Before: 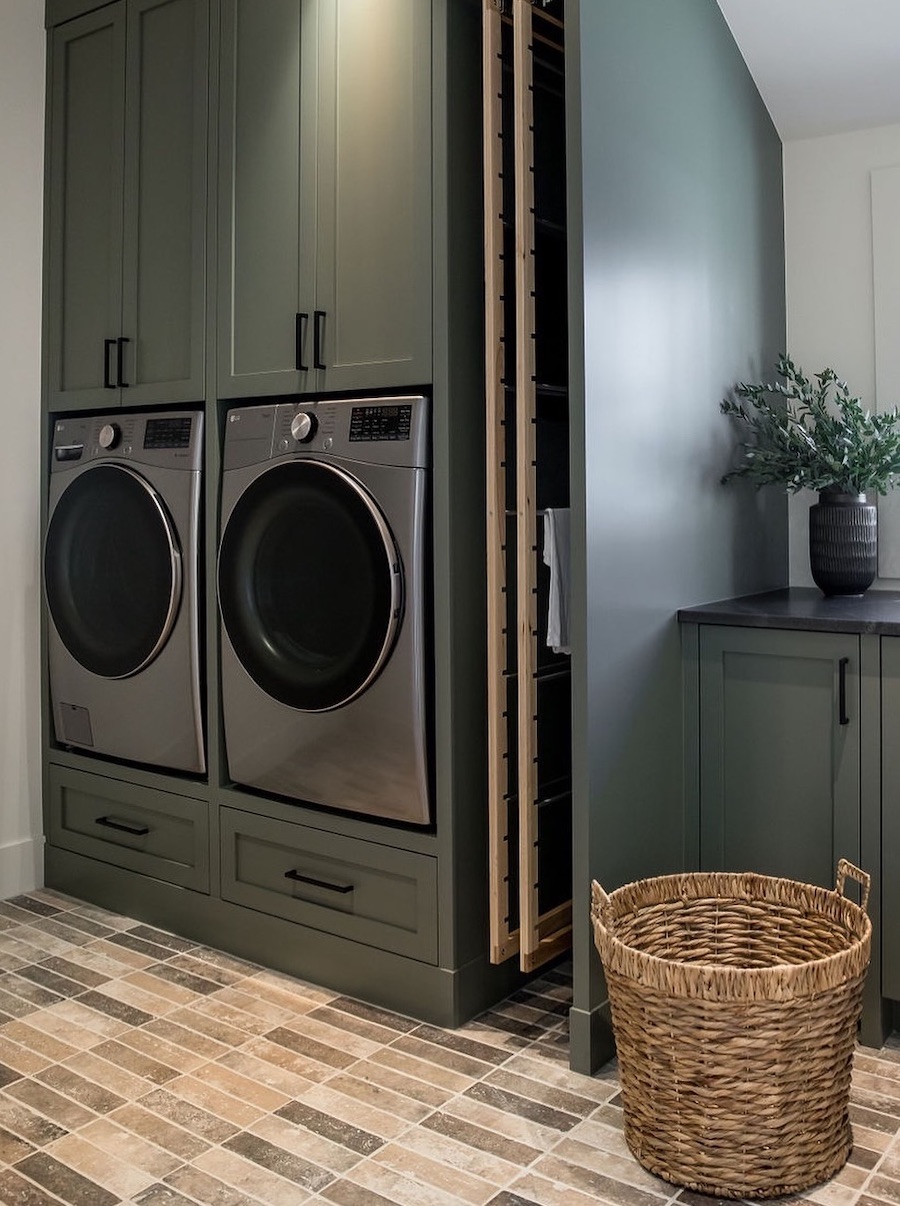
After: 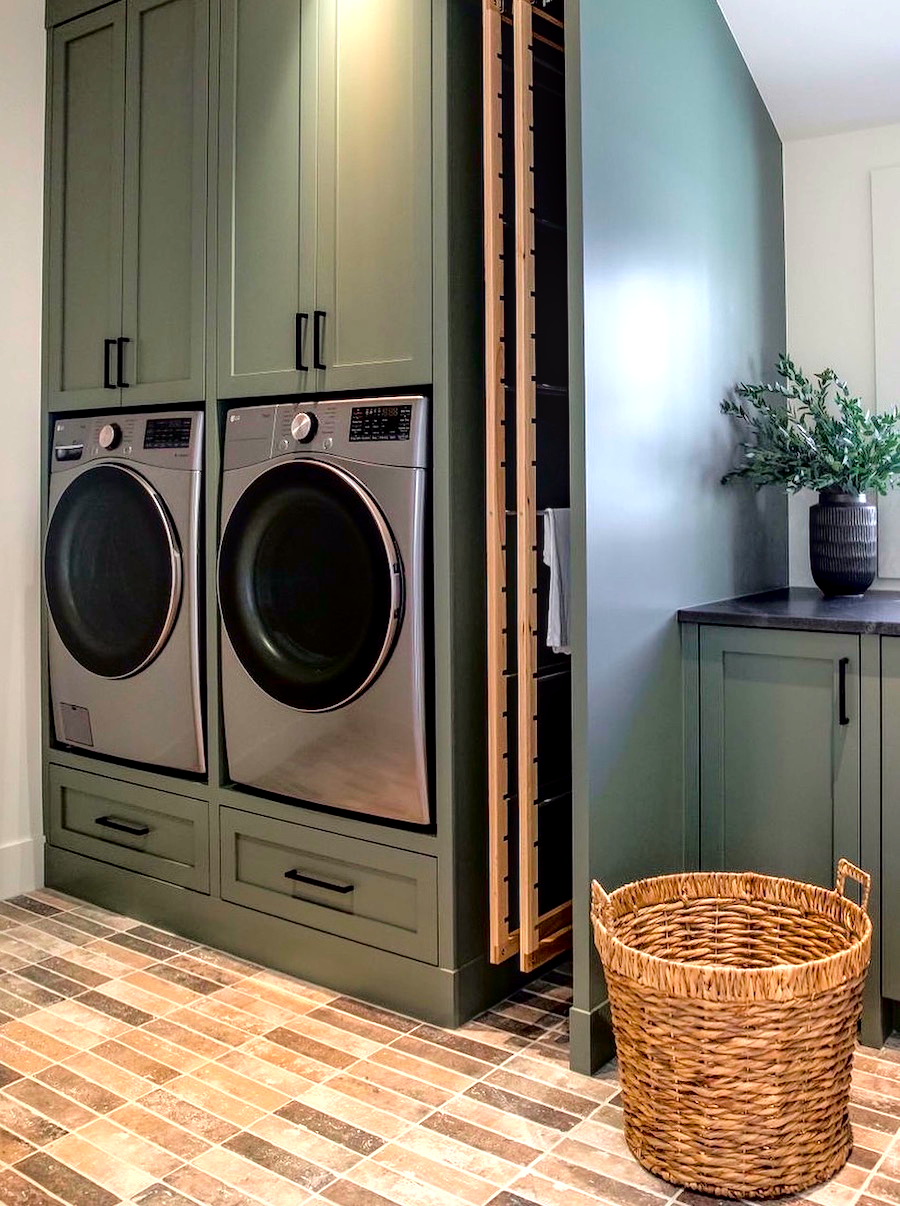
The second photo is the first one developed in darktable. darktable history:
local contrast: on, module defaults
white balance: emerald 1
exposure: black level correction 0.001, exposure 0.675 EV, compensate highlight preservation false
color balance rgb: perceptual saturation grading › global saturation 25%, perceptual brilliance grading › mid-tones 10%, perceptual brilliance grading › shadows 15%, global vibrance 20%
tone curve: curves: ch0 [(0, 0) (0.126, 0.061) (0.362, 0.382) (0.498, 0.498) (0.706, 0.712) (1, 1)]; ch1 [(0, 0) (0.5, 0.505) (0.55, 0.578) (1, 1)]; ch2 [(0, 0) (0.44, 0.424) (0.489, 0.483) (0.537, 0.538) (1, 1)], color space Lab, independent channels, preserve colors none
